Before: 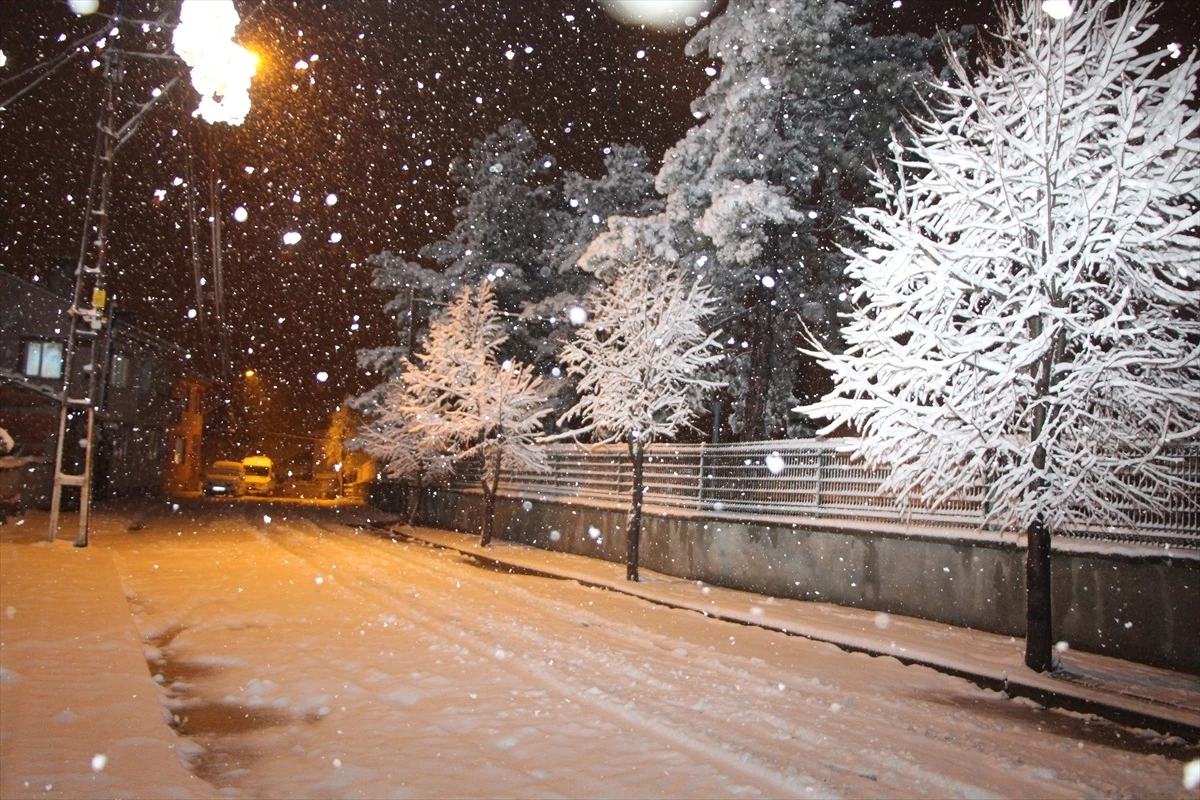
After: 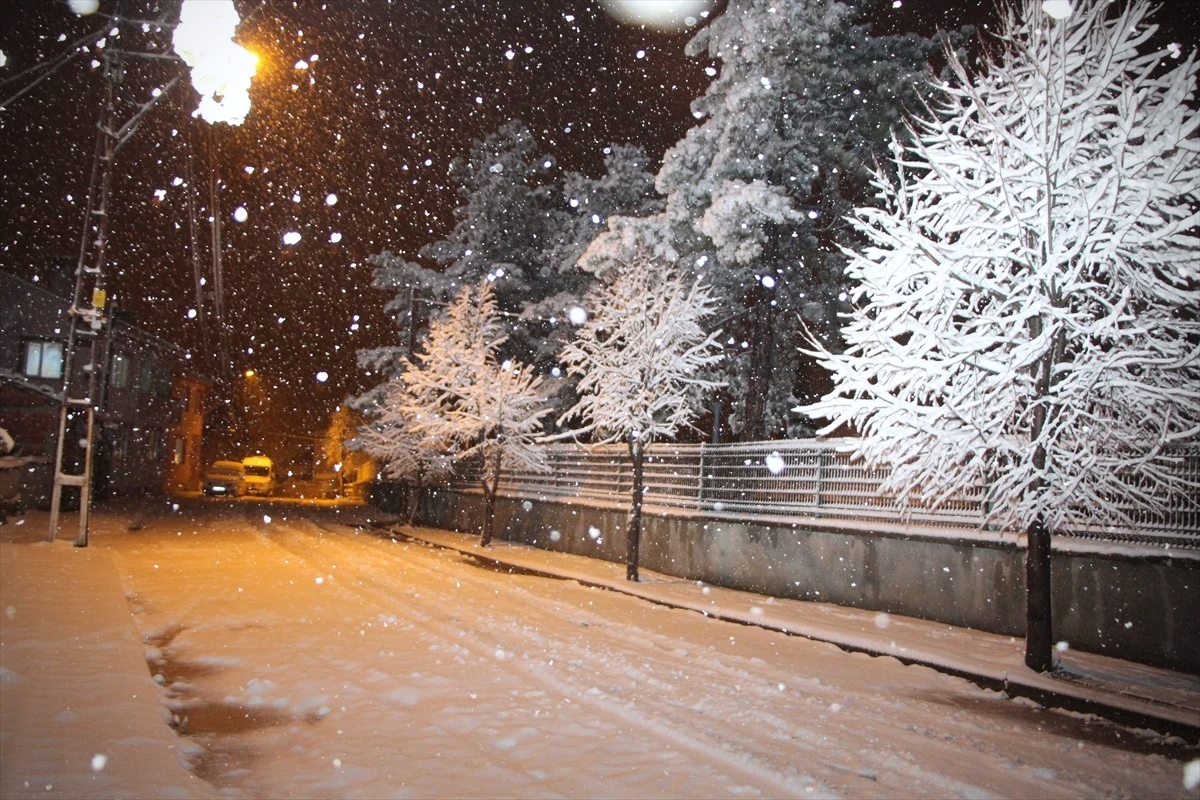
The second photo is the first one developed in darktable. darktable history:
vignetting: on, module defaults
white balance: red 0.988, blue 1.017
